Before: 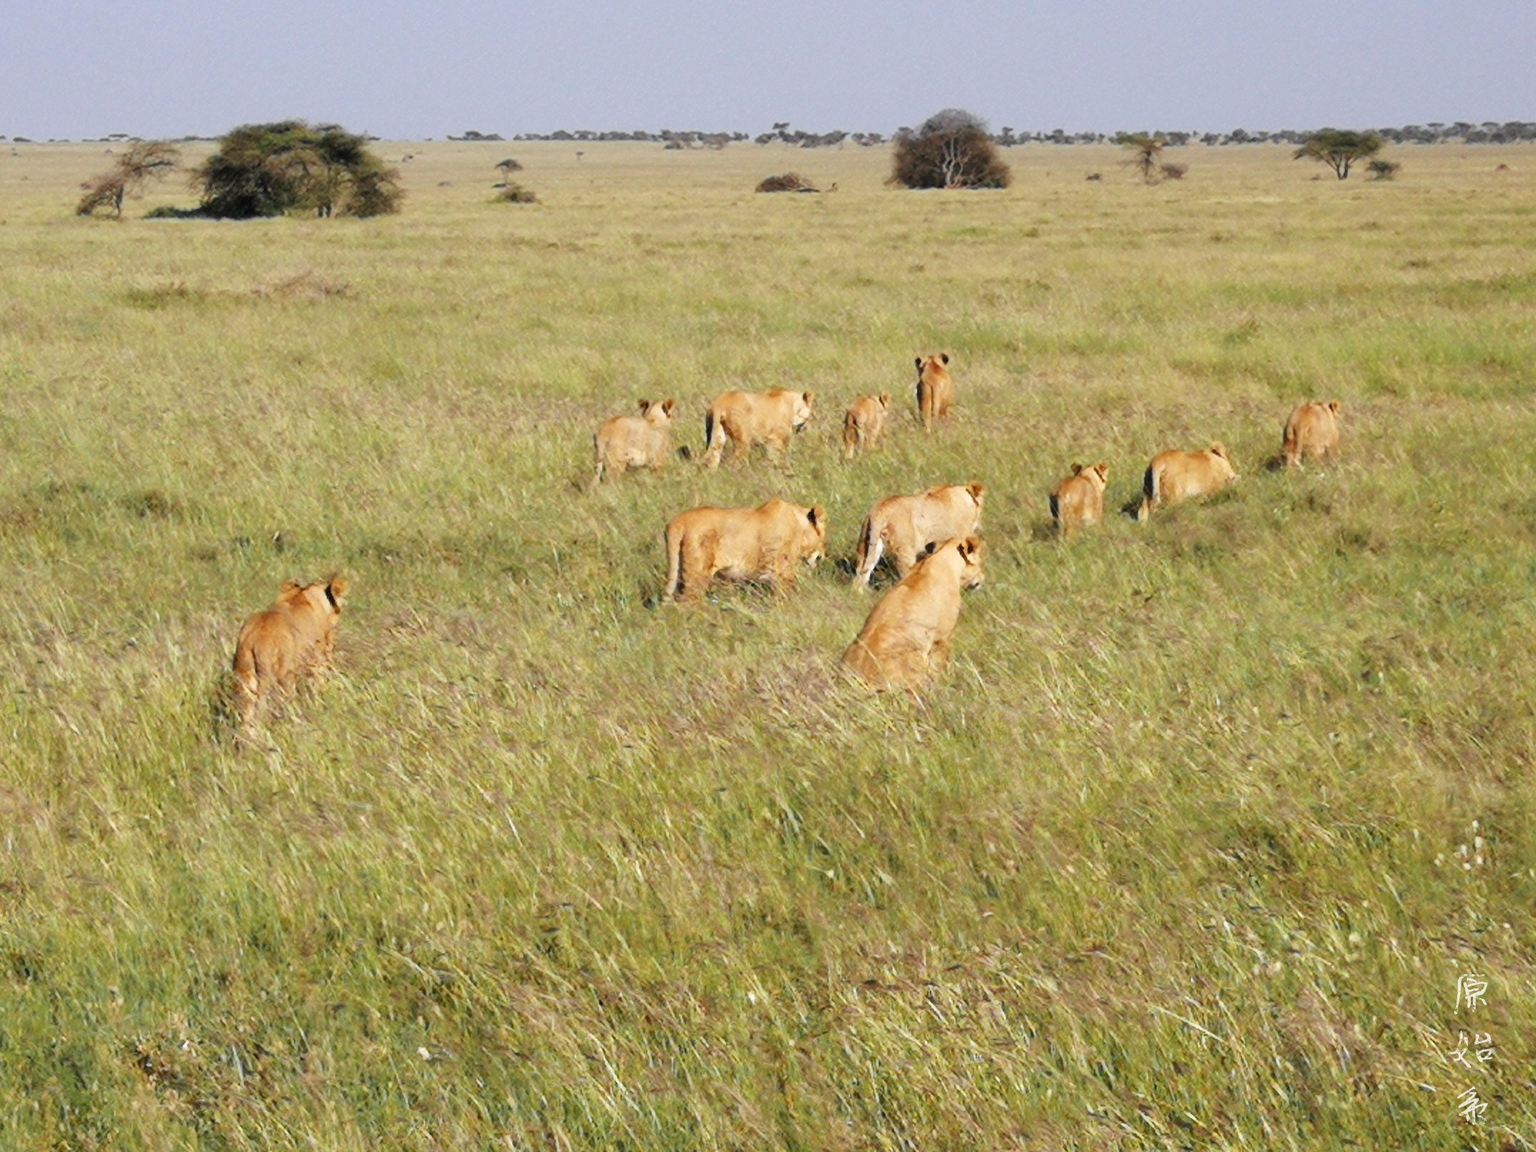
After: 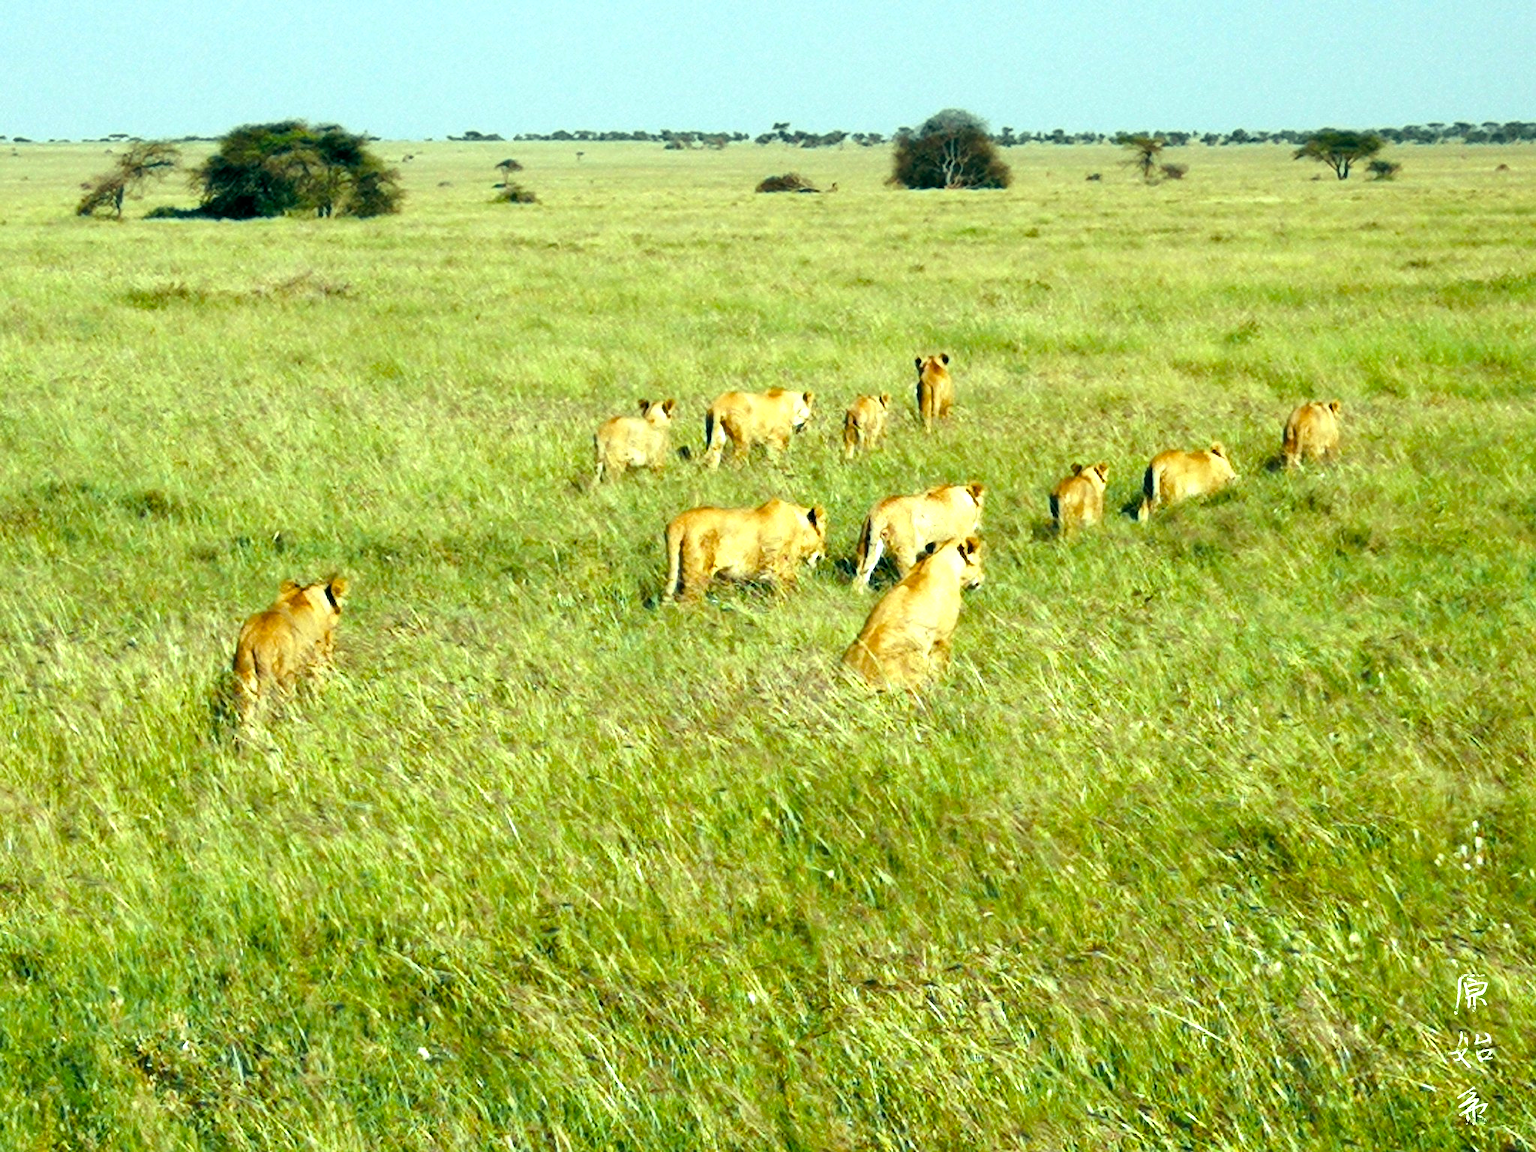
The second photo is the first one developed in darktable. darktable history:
color balance rgb: shadows lift › luminance -7.7%, shadows lift › chroma 2.13%, shadows lift › hue 165.27°, power › luminance -7.77%, power › chroma 1.1%, power › hue 215.88°, highlights gain › luminance 15.15%, highlights gain › chroma 7%, highlights gain › hue 125.57°, global offset › luminance -0.33%, global offset › chroma 0.11%, global offset › hue 165.27°, perceptual saturation grading › global saturation 24.42%, perceptual saturation grading › highlights -24.42%, perceptual saturation grading › mid-tones 24.42%, perceptual saturation grading › shadows 40%, perceptual brilliance grading › global brilliance -5%, perceptual brilliance grading › highlights 24.42%, perceptual brilliance grading › mid-tones 7%, perceptual brilliance grading › shadows -5%
rgb curve: curves: ch2 [(0, 0) (0.567, 0.512) (1, 1)], mode RGB, independent channels
